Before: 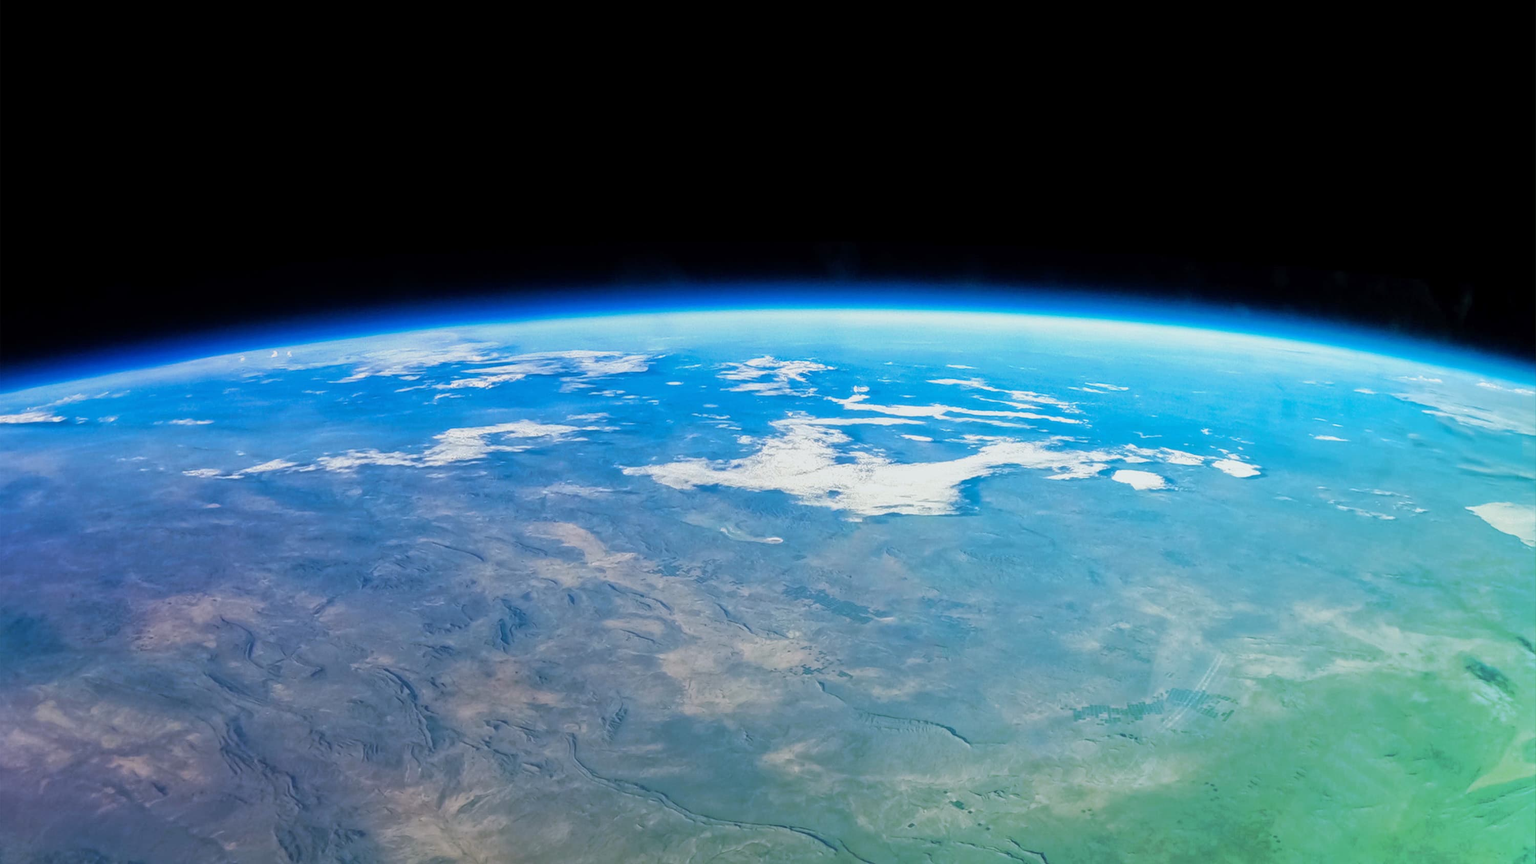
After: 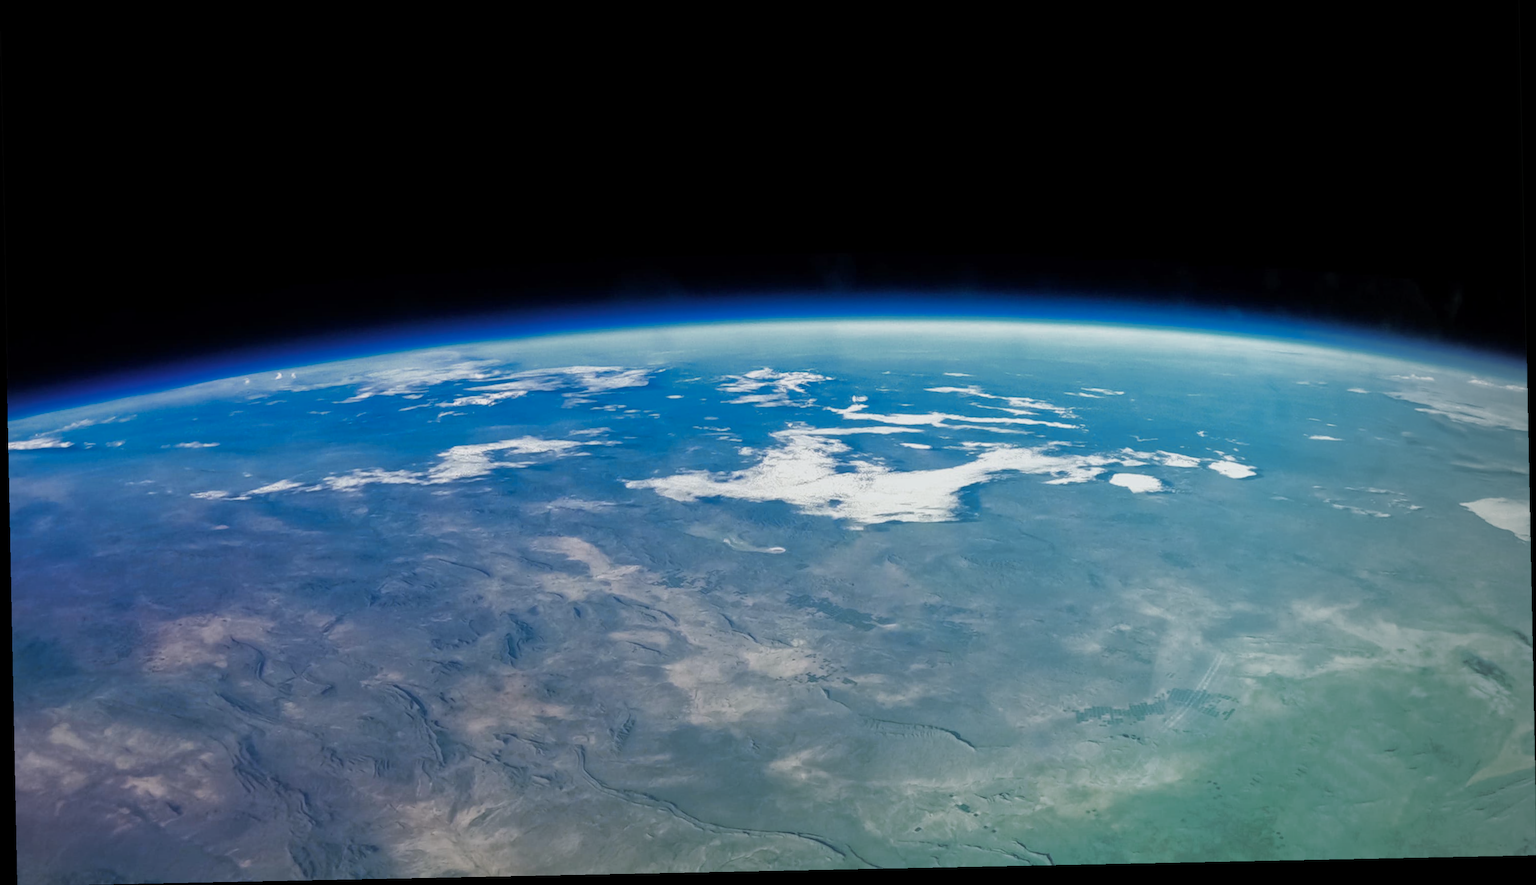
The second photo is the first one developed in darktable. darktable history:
color zones: curves: ch0 [(0, 0.5) (0.125, 0.4) (0.25, 0.5) (0.375, 0.4) (0.5, 0.4) (0.625, 0.35) (0.75, 0.35) (0.875, 0.5)]; ch1 [(0, 0.35) (0.125, 0.45) (0.25, 0.35) (0.375, 0.35) (0.5, 0.35) (0.625, 0.35) (0.75, 0.45) (0.875, 0.35)]; ch2 [(0, 0.6) (0.125, 0.5) (0.25, 0.5) (0.375, 0.6) (0.5, 0.6) (0.625, 0.5) (0.75, 0.5) (0.875, 0.5)]
rotate and perspective: rotation -1.17°, automatic cropping off
vignetting: center (-0.15, 0.013)
